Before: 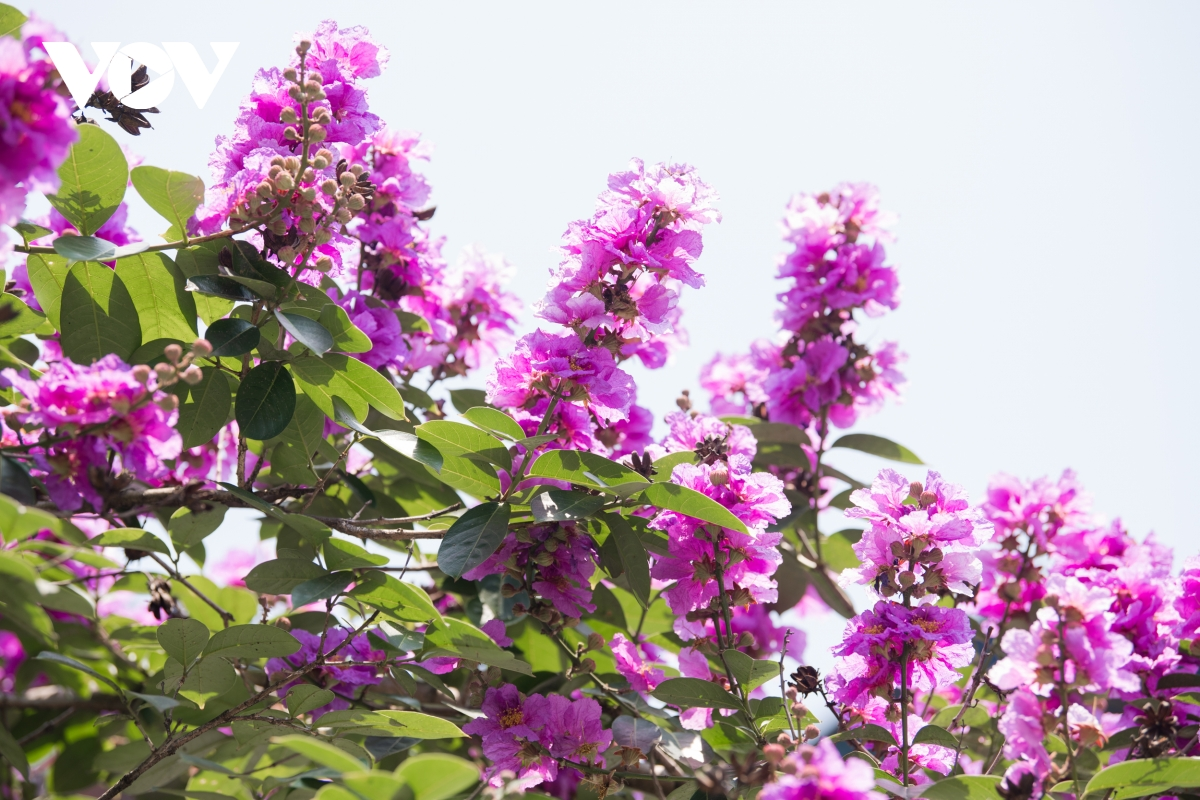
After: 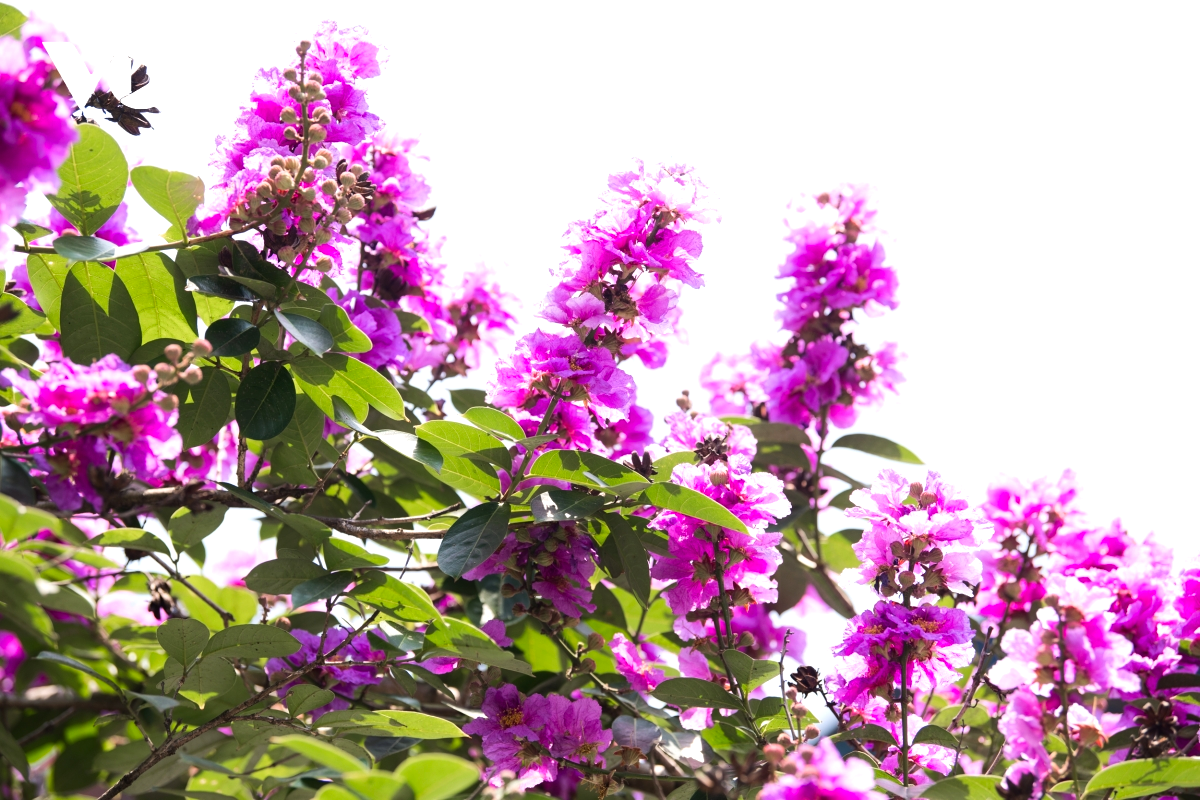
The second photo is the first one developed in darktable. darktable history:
tone equalizer: -8 EV -0.417 EV, -7 EV -0.389 EV, -6 EV -0.333 EV, -5 EV -0.222 EV, -3 EV 0.222 EV, -2 EV 0.333 EV, -1 EV 0.389 EV, +0 EV 0.417 EV, edges refinement/feathering 500, mask exposure compensation -1.57 EV, preserve details no
contrast brightness saturation: contrast 0.04, saturation 0.16
